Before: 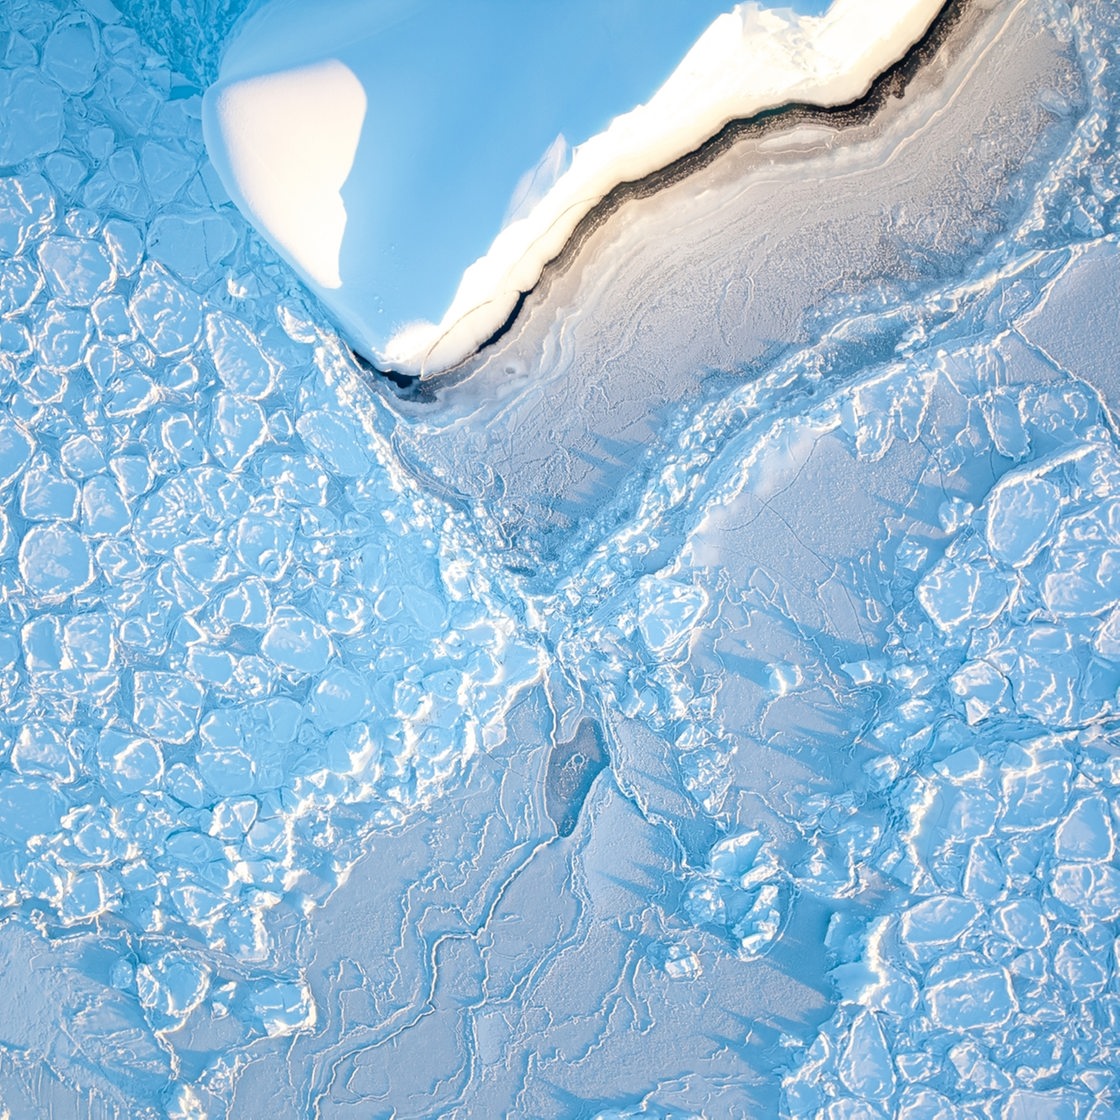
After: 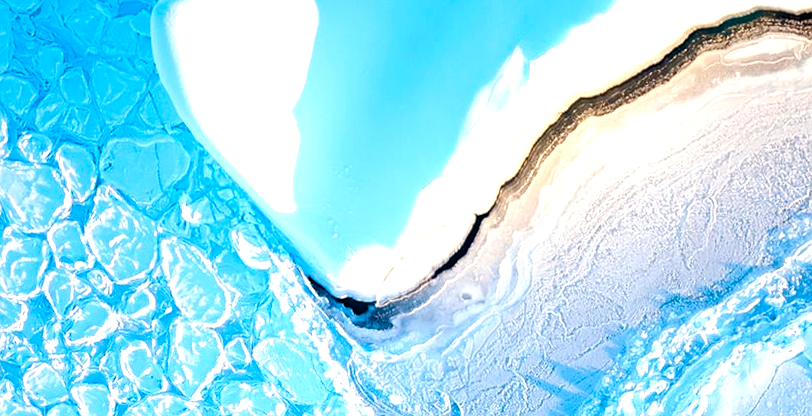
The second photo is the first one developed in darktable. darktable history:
rotate and perspective: rotation 0.074°, lens shift (vertical) 0.096, lens shift (horizontal) -0.041, crop left 0.043, crop right 0.952, crop top 0.024, crop bottom 0.979
crop: left 0.579%, top 7.627%, right 23.167%, bottom 54.275%
sharpen: amount 0.2
color balance rgb: global offset › luminance -0.37%, perceptual saturation grading › highlights -17.77%, perceptual saturation grading › mid-tones 33.1%, perceptual saturation grading › shadows 50.52%, perceptual brilliance grading › highlights 20%, perceptual brilliance grading › mid-tones 20%, perceptual brilliance grading › shadows -20%, global vibrance 50%
